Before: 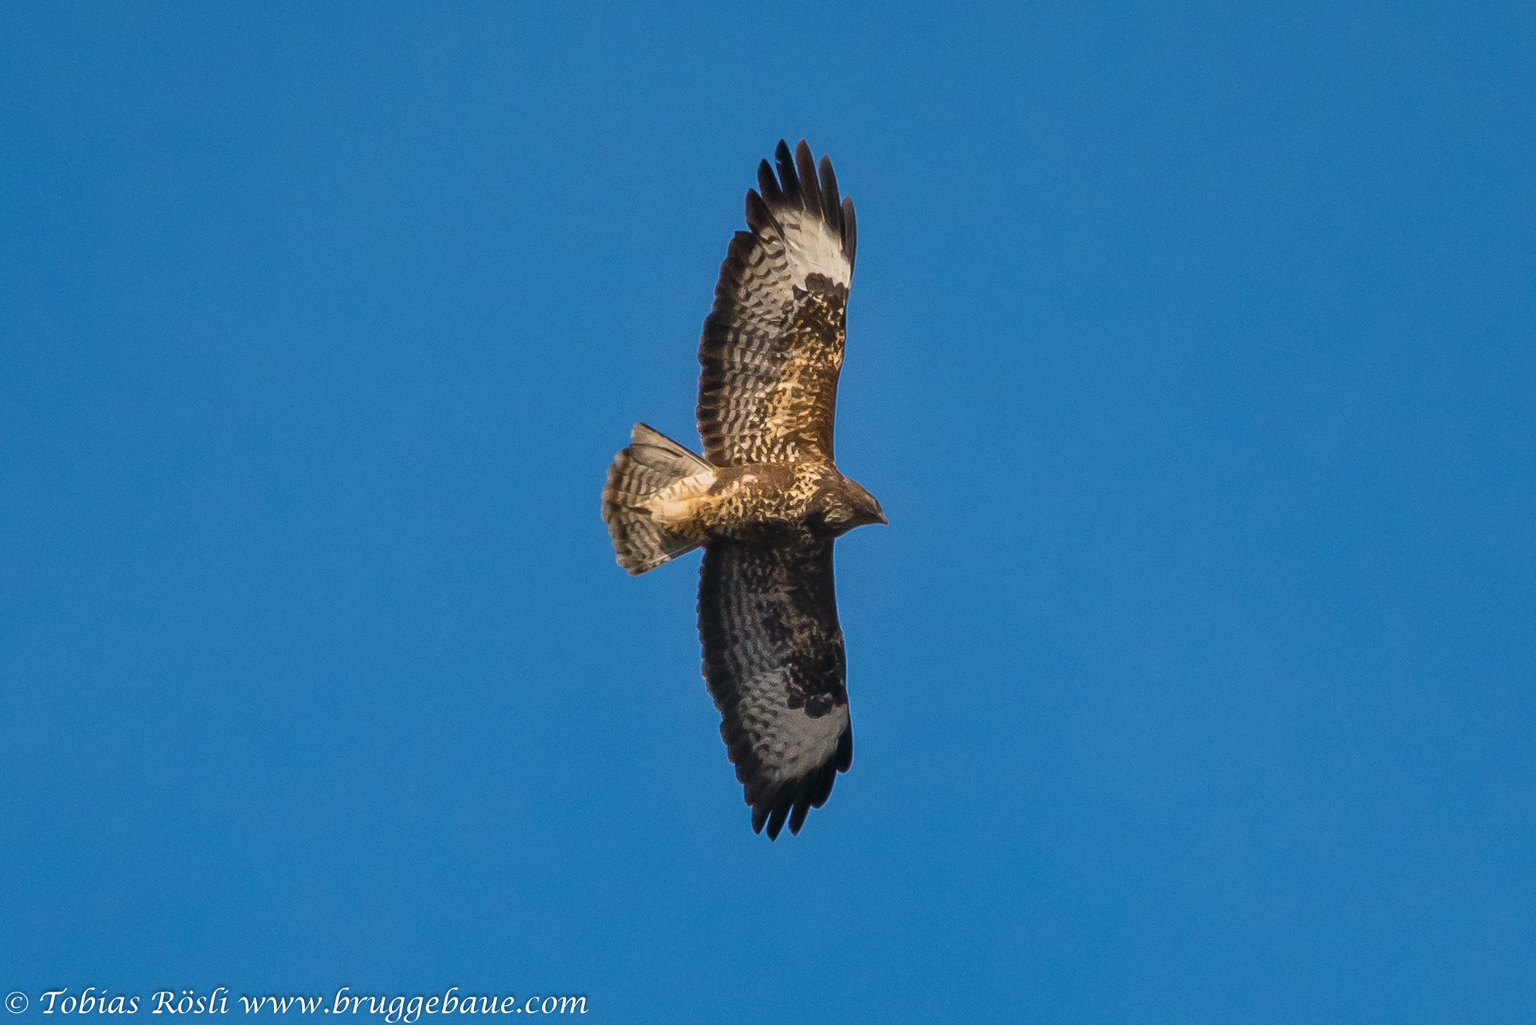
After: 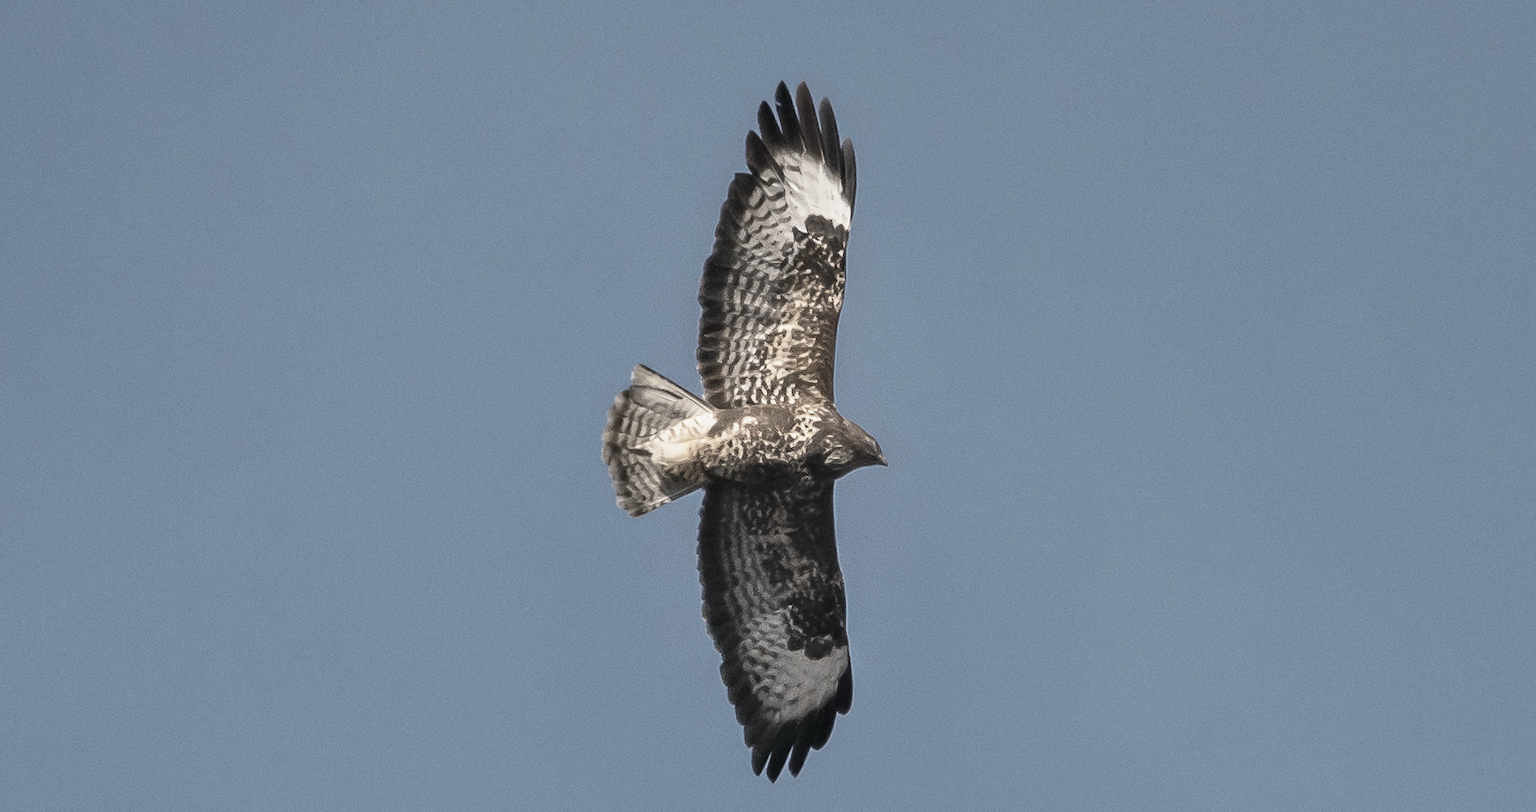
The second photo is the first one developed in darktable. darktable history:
white balance: red 0.986, blue 1.01
color correction: saturation 0.3
crop and rotate: top 5.667%, bottom 14.937%
base curve: curves: ch0 [(0, 0) (0.579, 0.807) (1, 1)], preserve colors none
